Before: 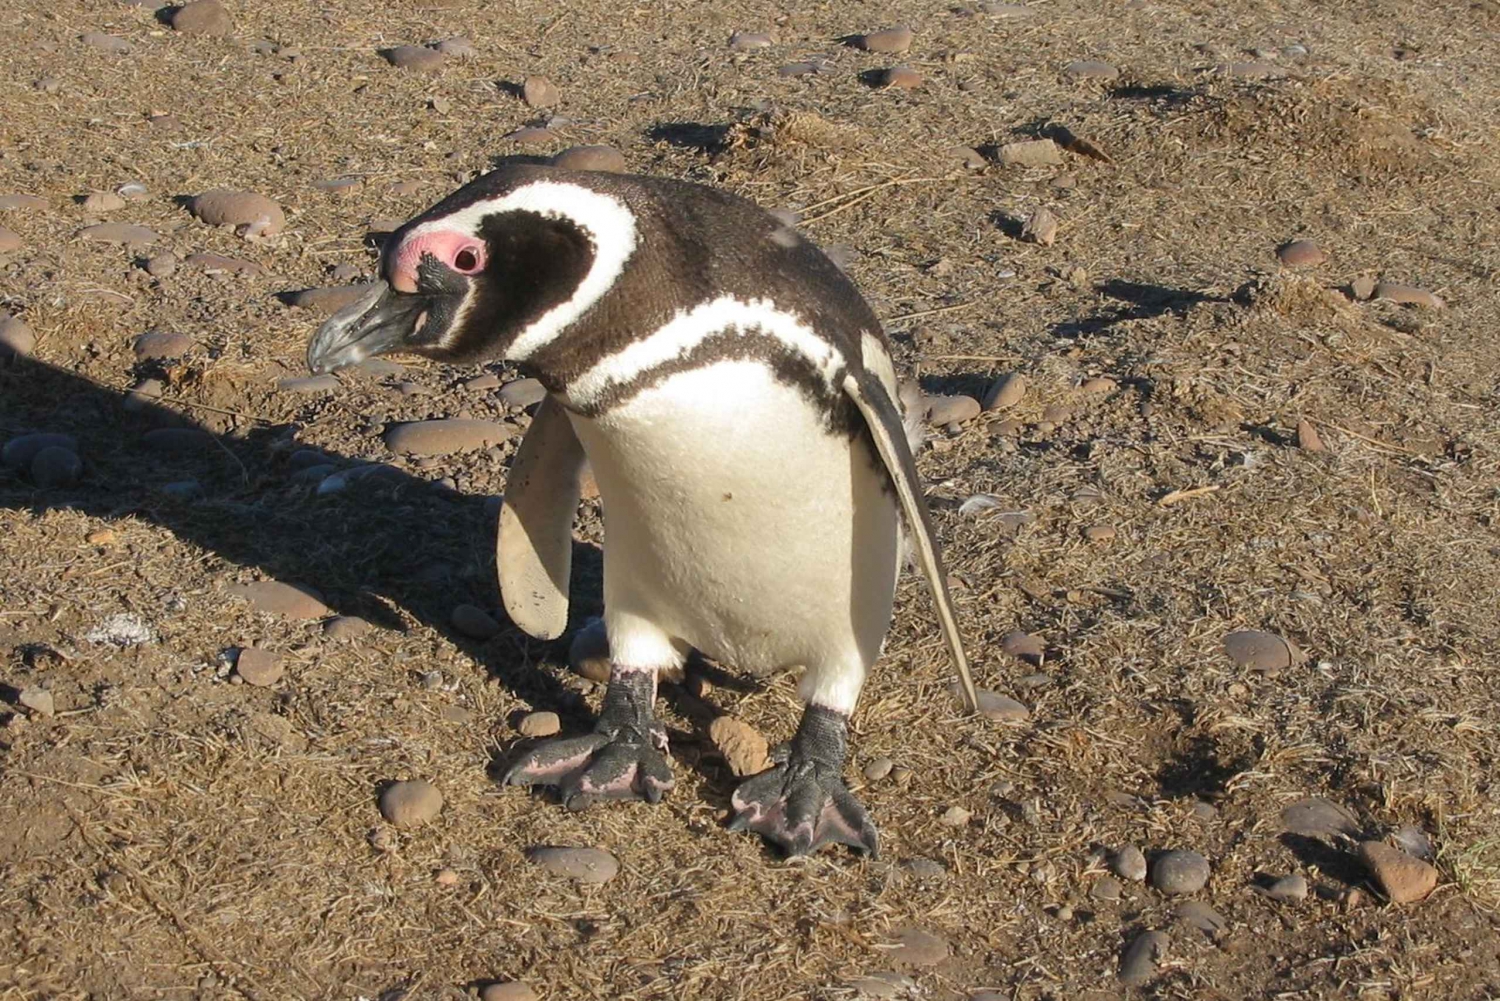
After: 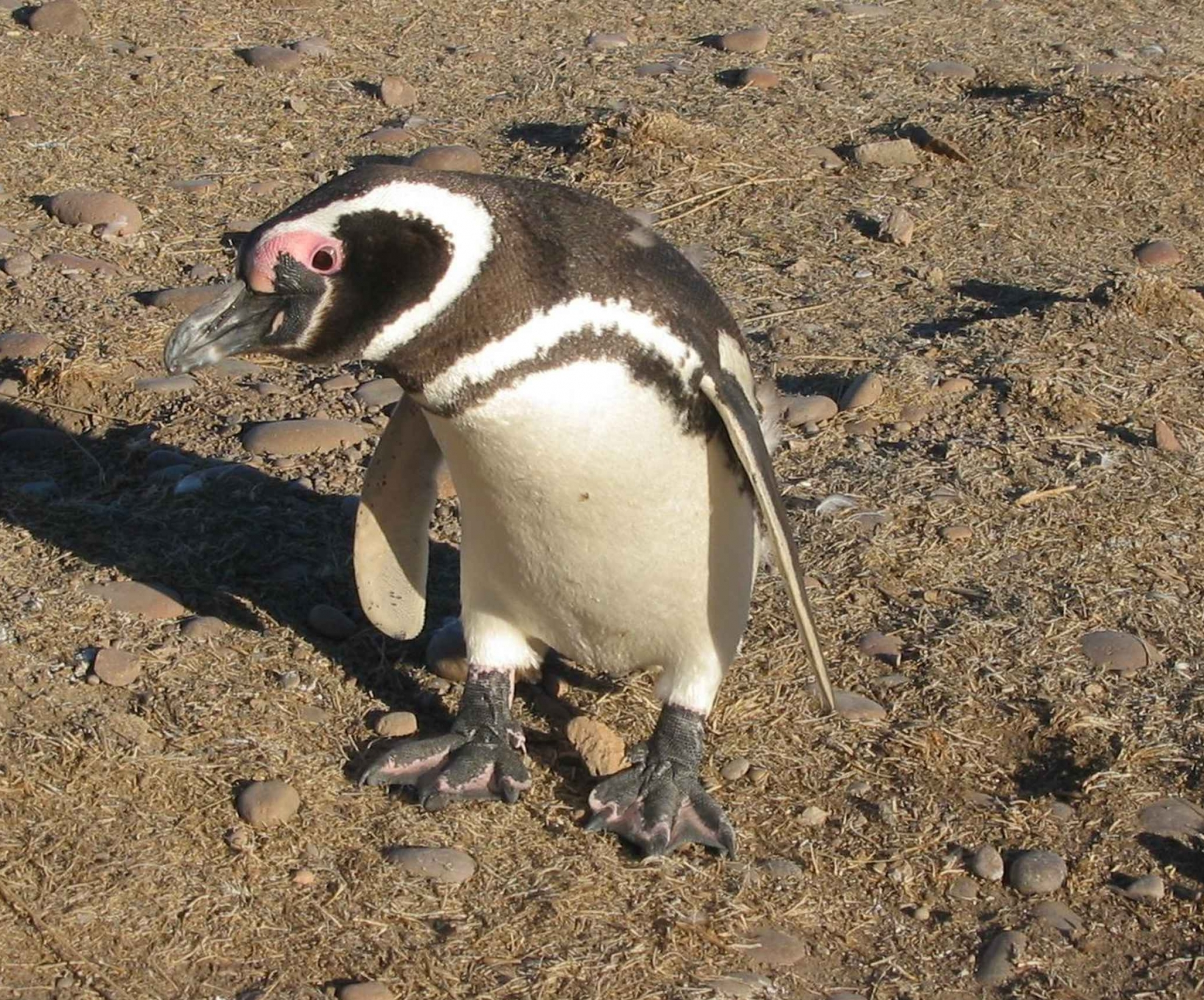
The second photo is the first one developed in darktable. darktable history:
crop and rotate: left 9.559%, right 10.141%
